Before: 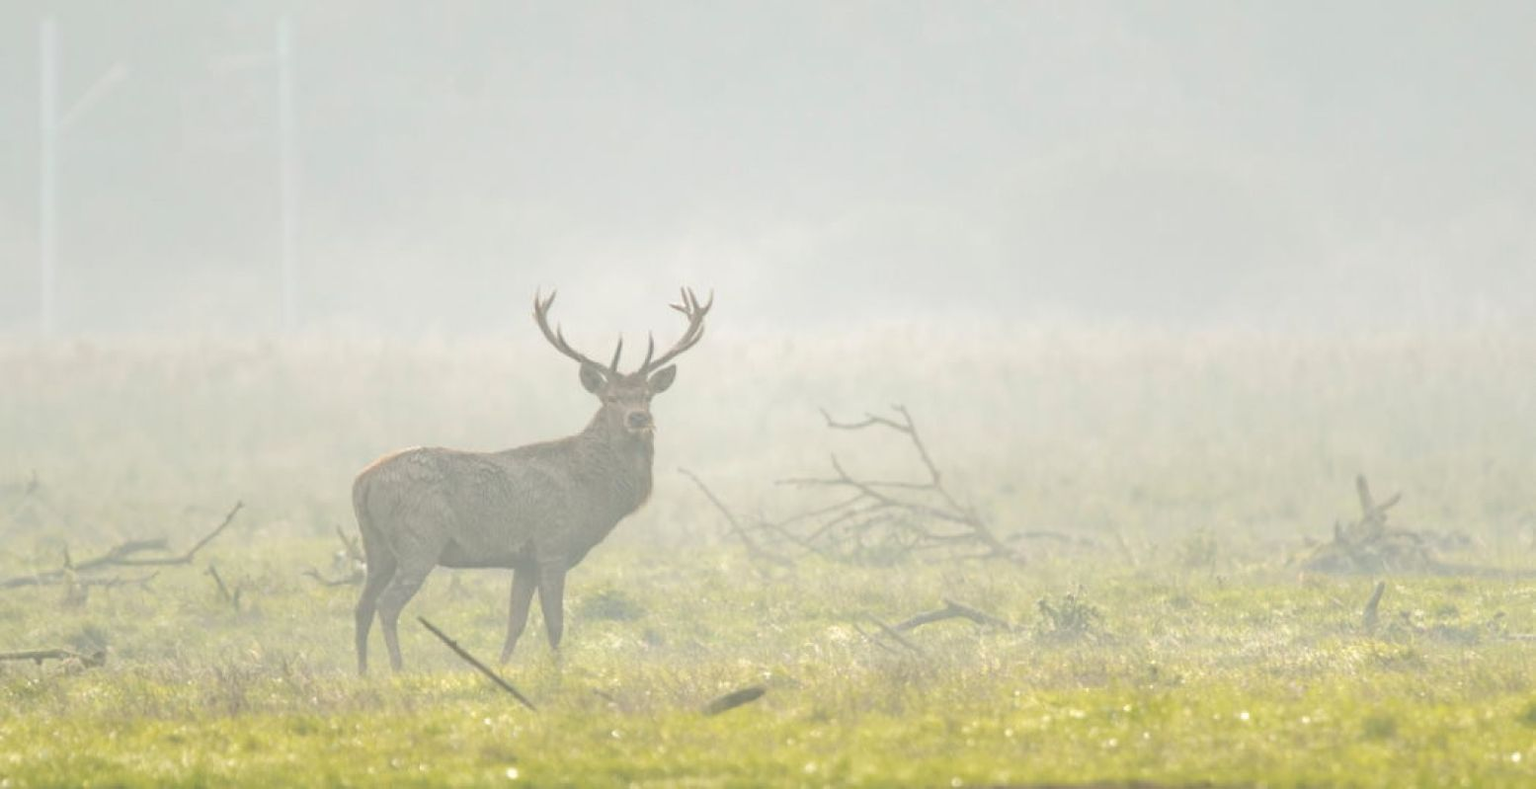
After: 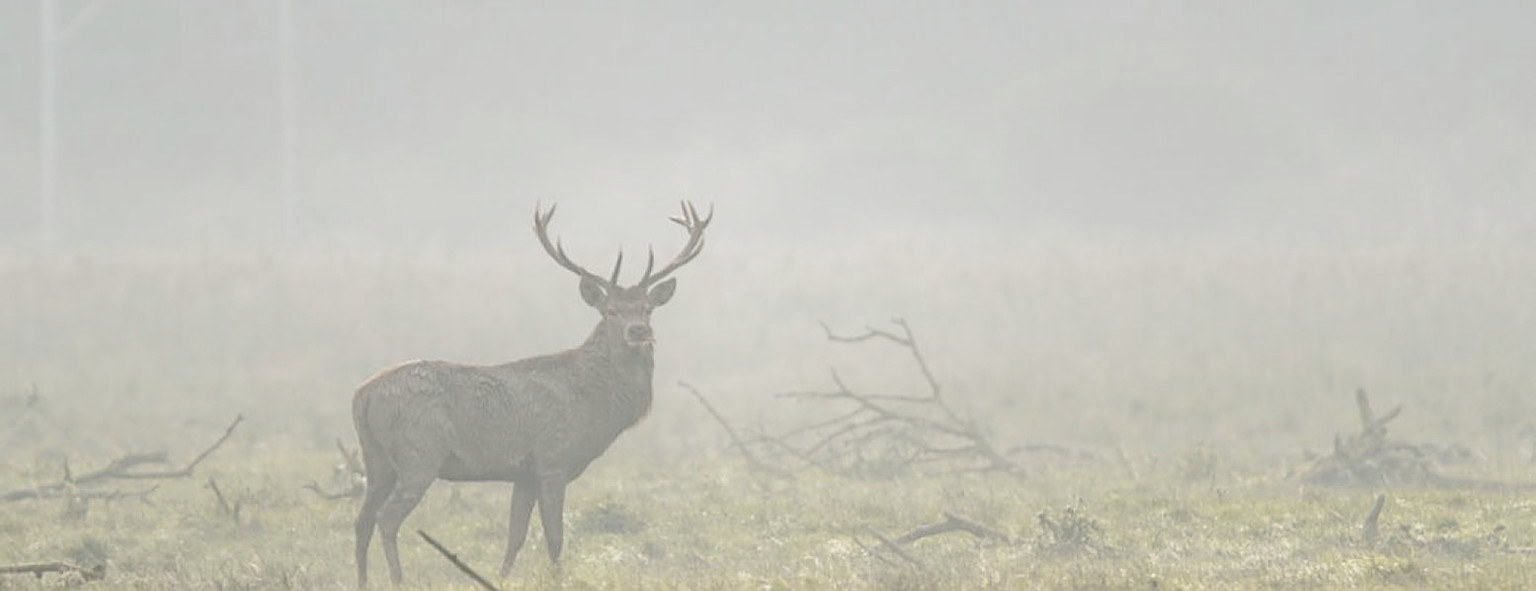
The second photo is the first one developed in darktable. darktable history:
sharpen: on, module defaults
exposure: black level correction 0.001, compensate exposure bias true, compensate highlight preservation false
shadows and highlights: shadows 0.989, highlights 41.61
contrast brightness saturation: contrast -0.26, saturation -0.439
crop: top 11.038%, bottom 13.91%
local contrast: shadows 96%, midtone range 0.497
